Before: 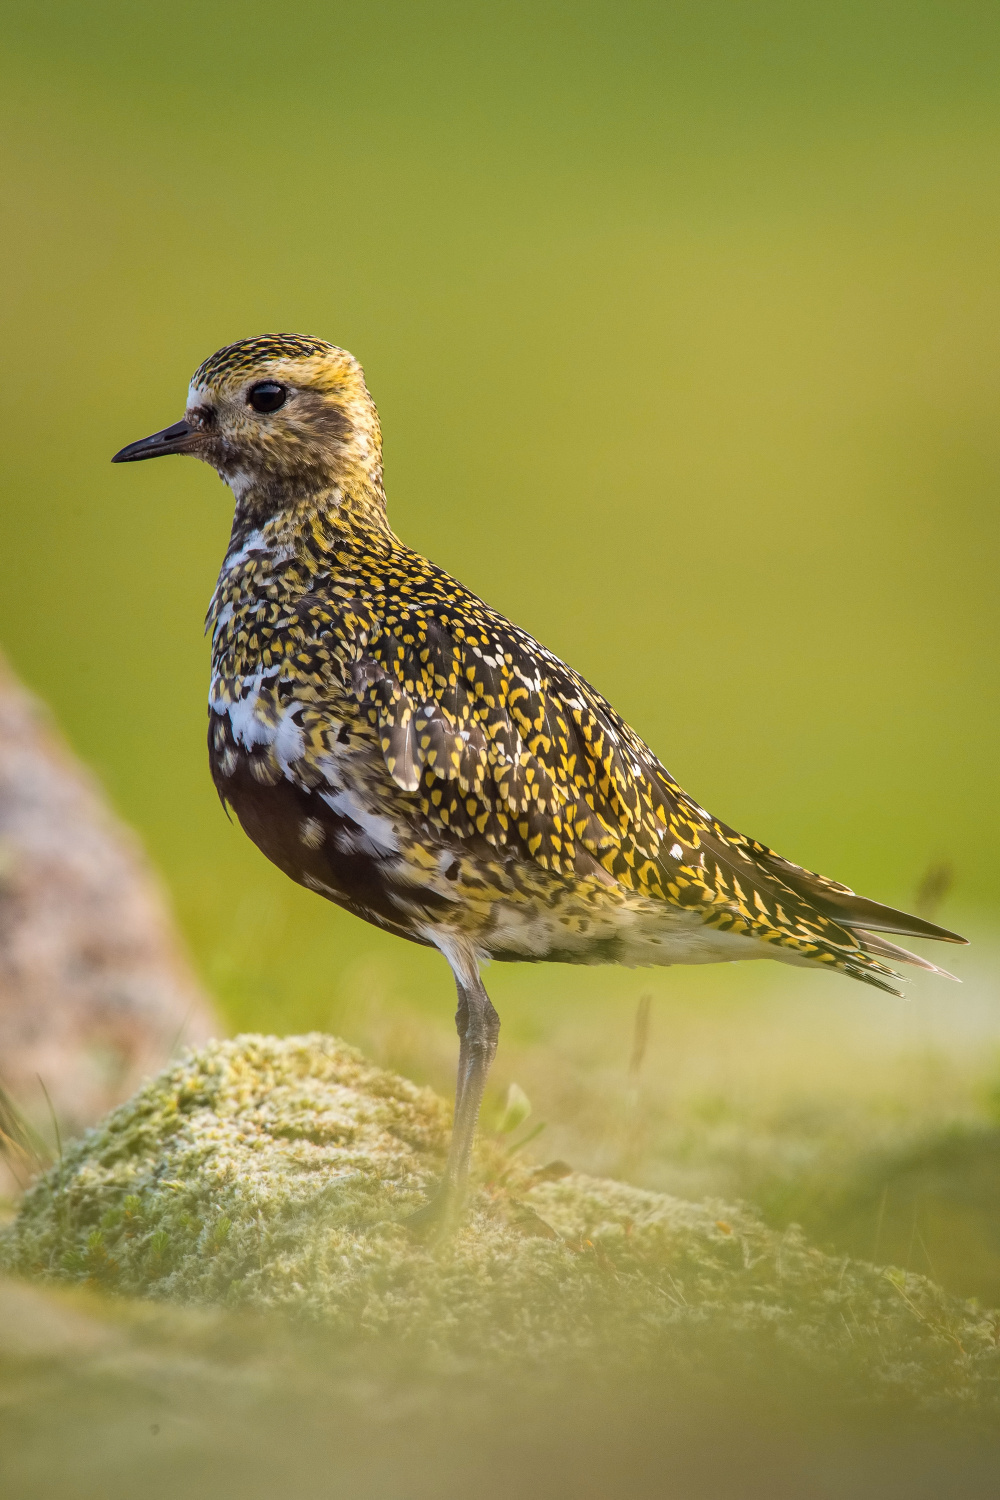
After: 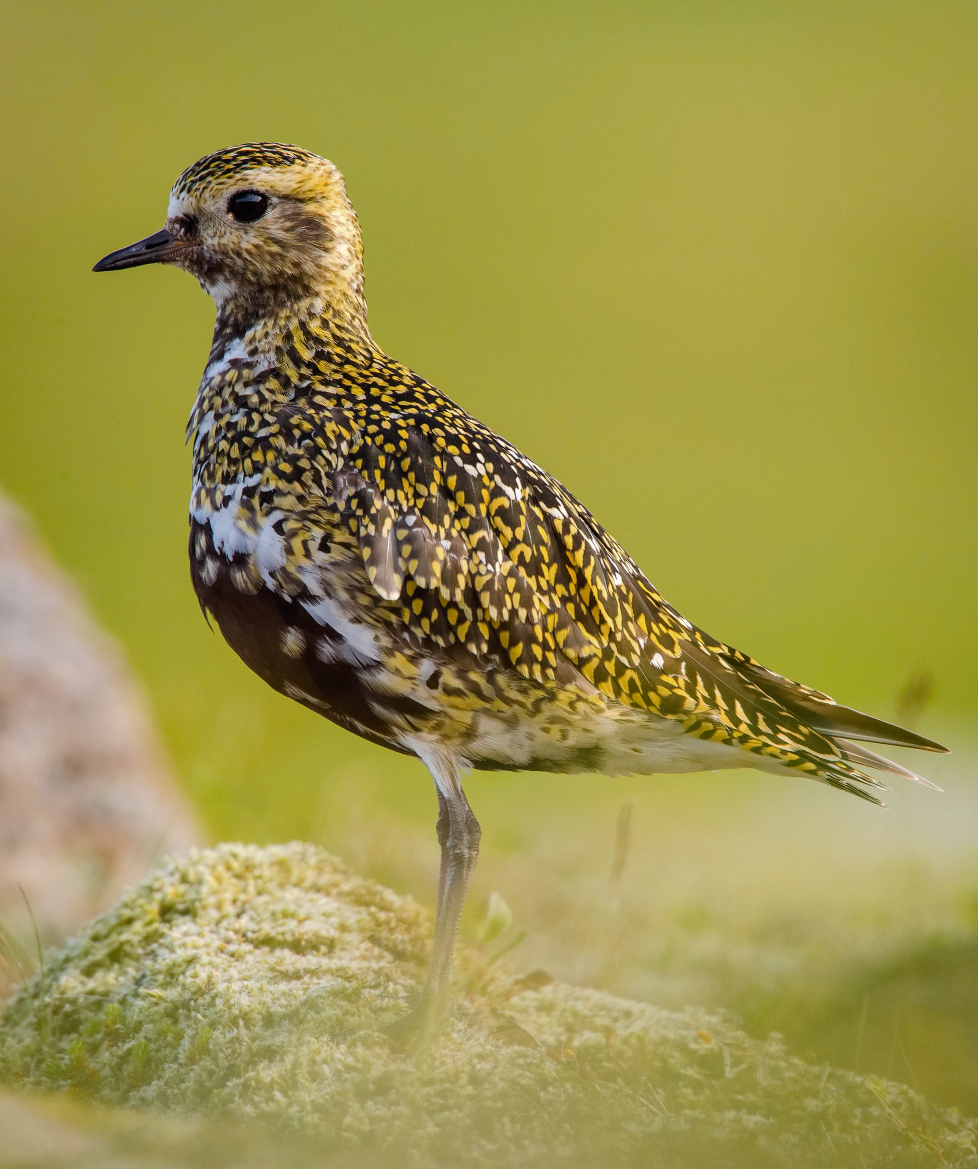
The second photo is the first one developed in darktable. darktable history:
crop and rotate: left 1.937%, top 12.849%, right 0.187%, bottom 9.196%
tone curve: curves: ch0 [(0, 0) (0.003, 0.002) (0.011, 0.006) (0.025, 0.013) (0.044, 0.019) (0.069, 0.032) (0.1, 0.056) (0.136, 0.095) (0.177, 0.144) (0.224, 0.193) (0.277, 0.26) (0.335, 0.331) (0.399, 0.405) (0.468, 0.479) (0.543, 0.552) (0.623, 0.624) (0.709, 0.699) (0.801, 0.772) (0.898, 0.856) (1, 1)], preserve colors none
